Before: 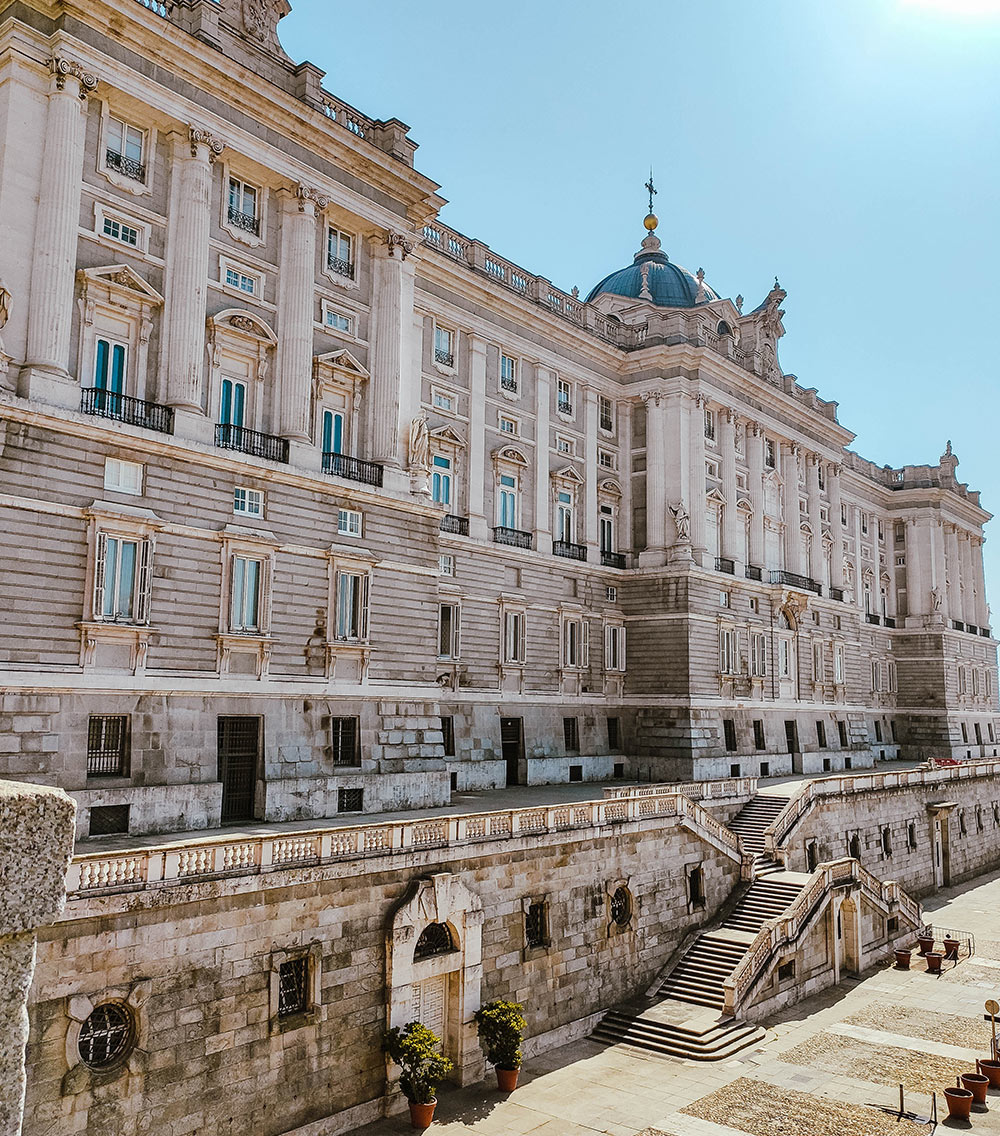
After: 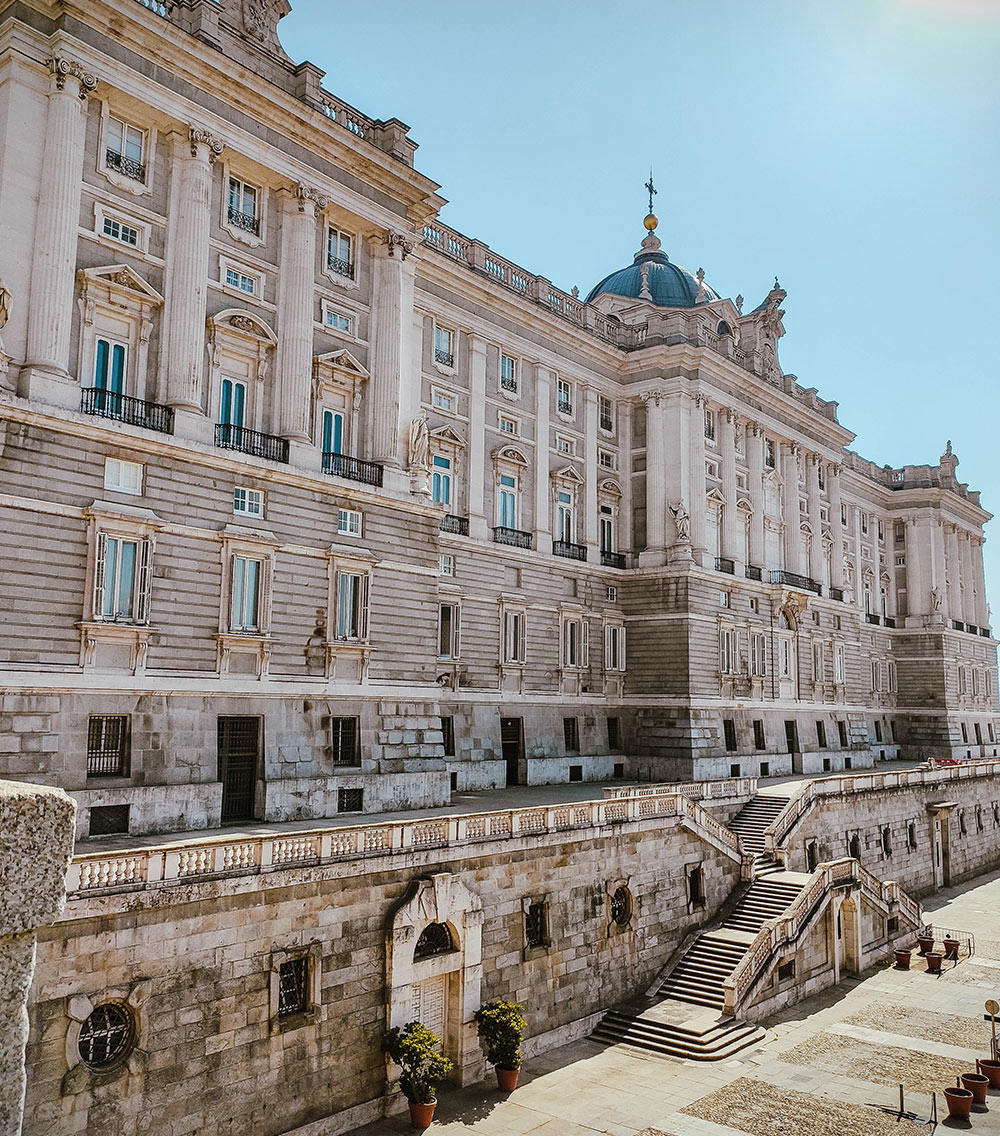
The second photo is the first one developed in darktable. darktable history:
vignetting: fall-off start 100%, fall-off radius 71%, brightness -0.434, saturation -0.2, width/height ratio 1.178, dithering 8-bit output, unbound false
contrast brightness saturation: saturation -0.05
